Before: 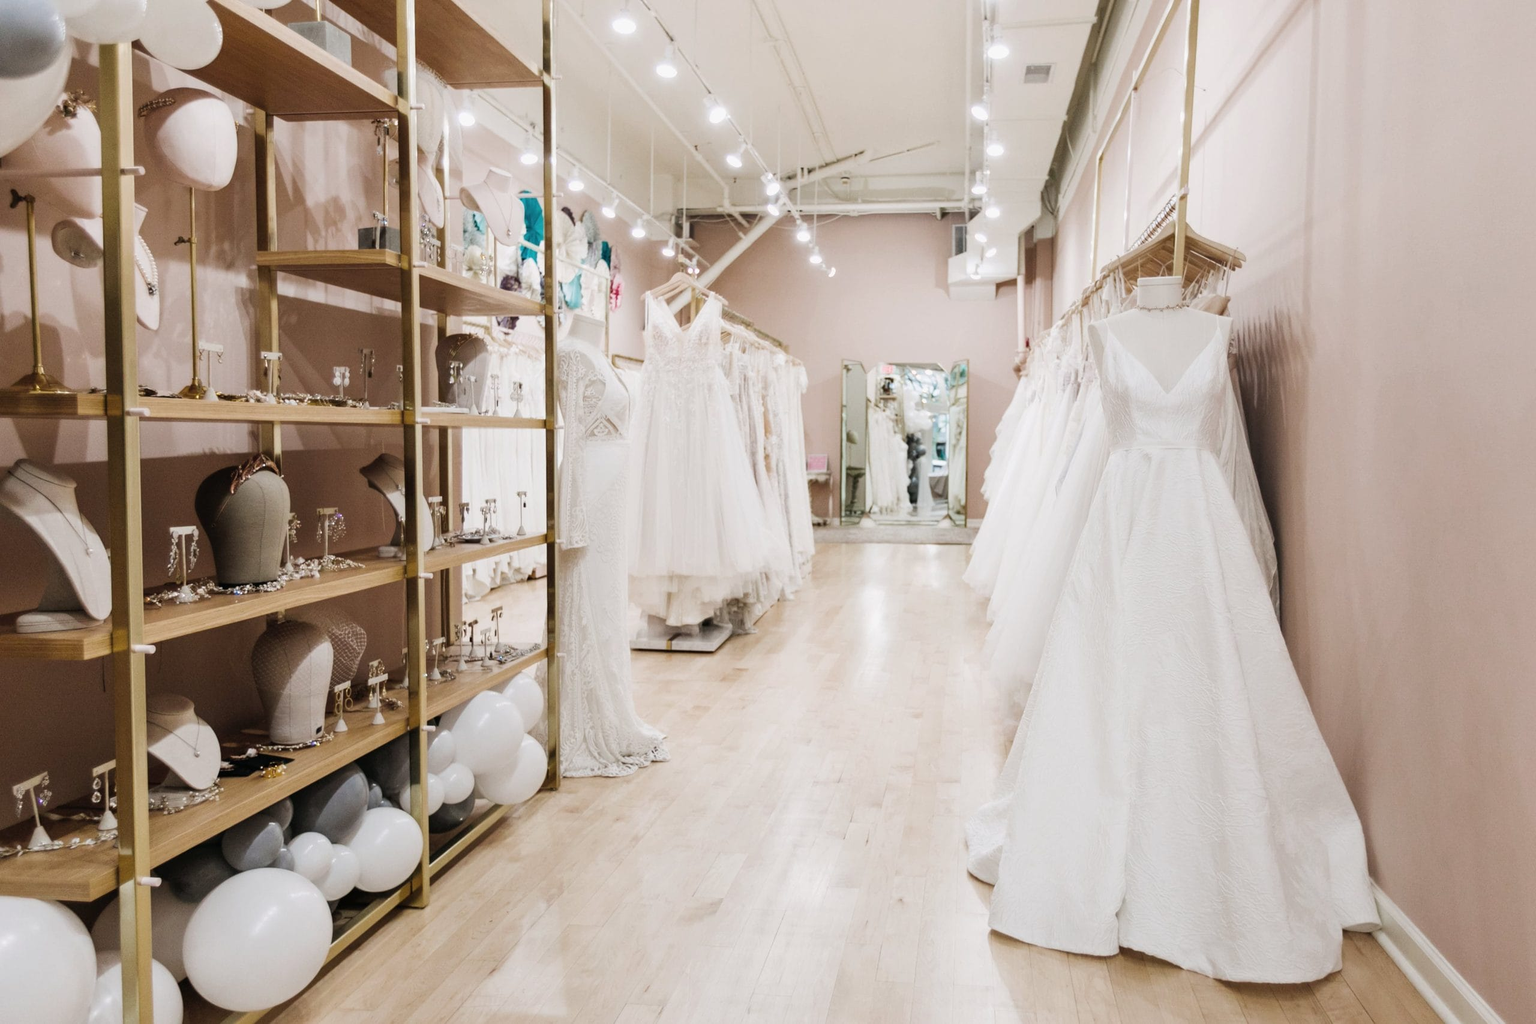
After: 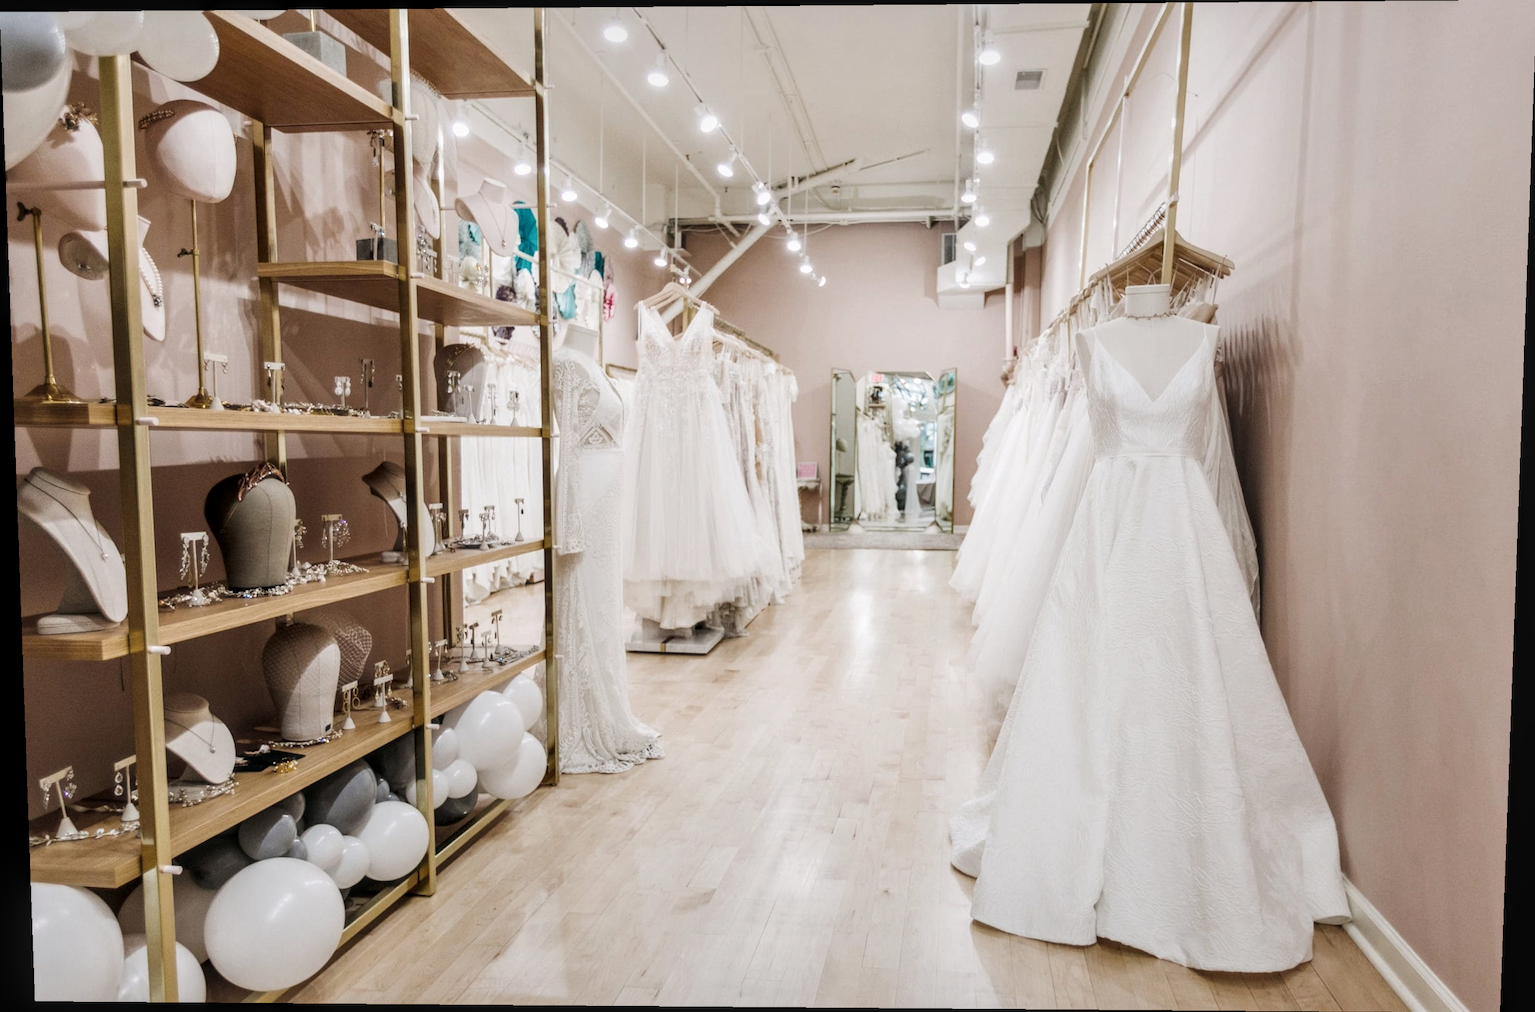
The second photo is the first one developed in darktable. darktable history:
haze removal: strength -0.05
rotate and perspective: lens shift (vertical) 0.048, lens shift (horizontal) -0.024, automatic cropping off
local contrast: detail 130%
